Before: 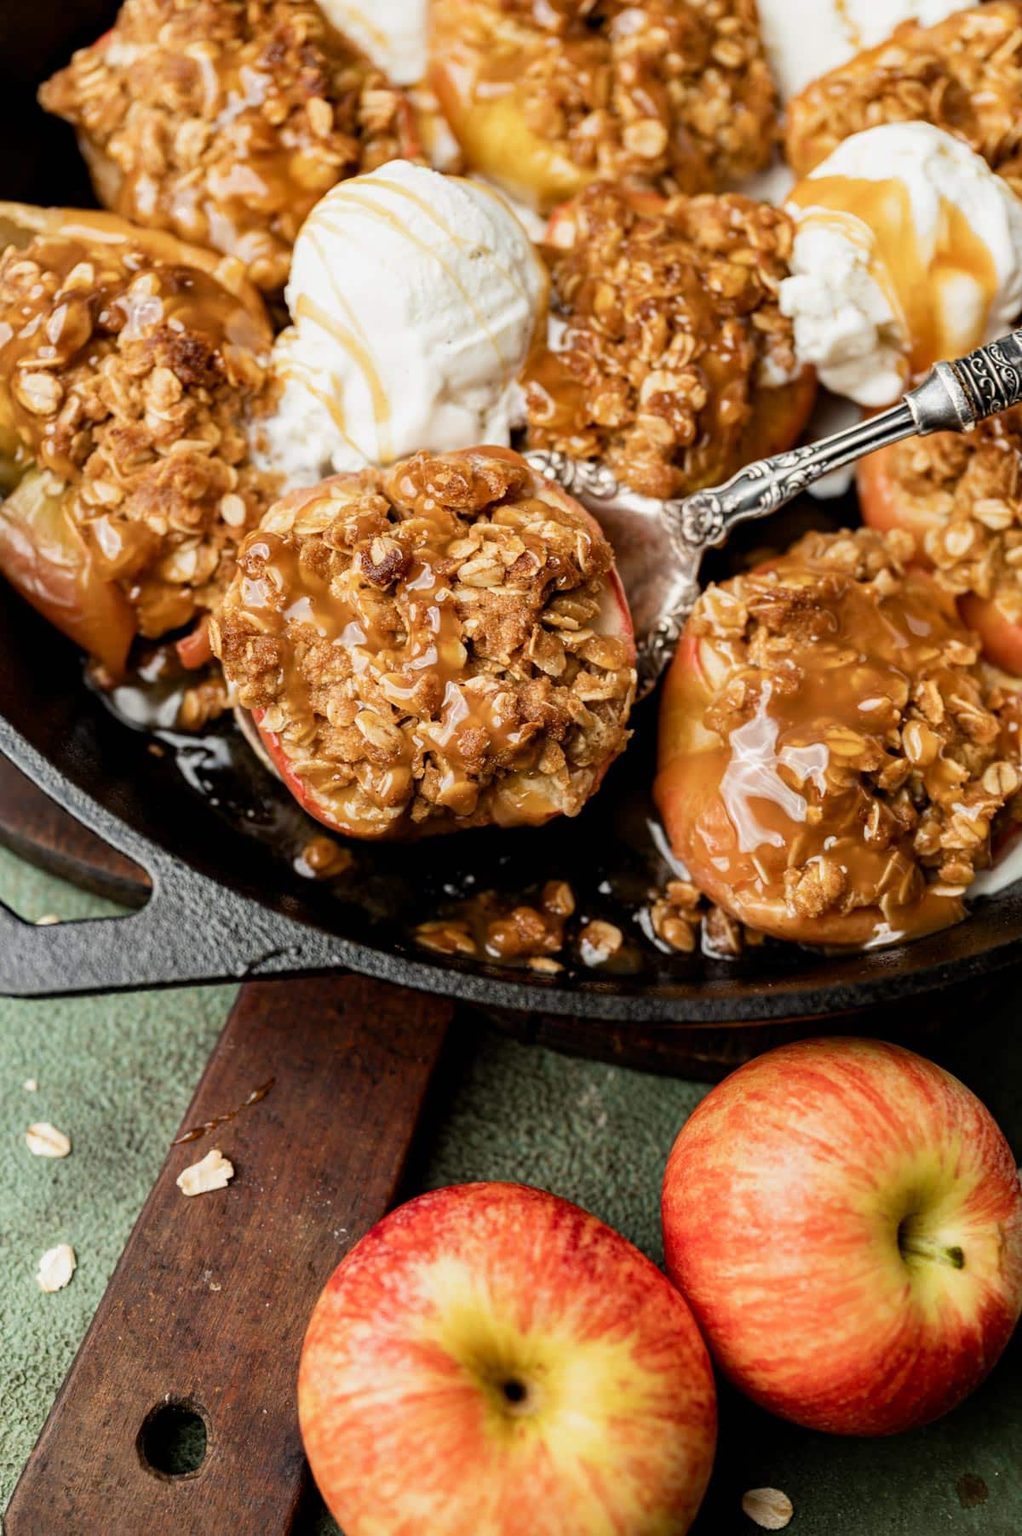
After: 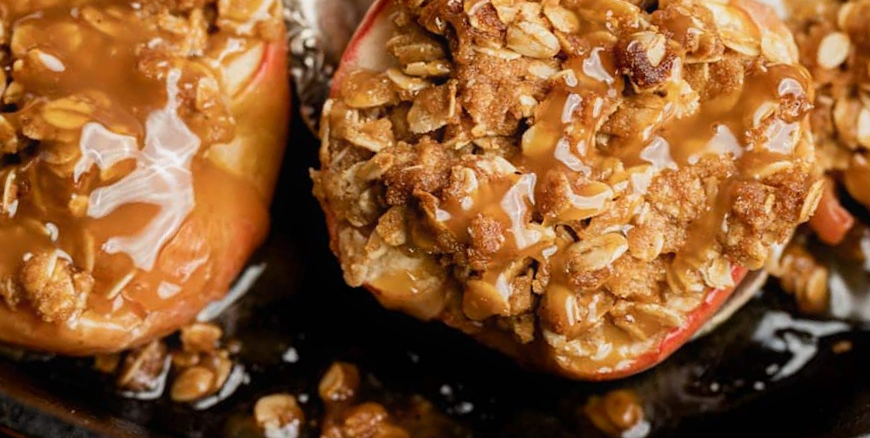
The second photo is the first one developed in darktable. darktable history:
contrast equalizer: y [[0.5, 0.5, 0.468, 0.5, 0.5, 0.5], [0.5 ×6], [0.5 ×6], [0 ×6], [0 ×6]]
crop and rotate: angle 16.12°, top 30.835%, bottom 35.653%
